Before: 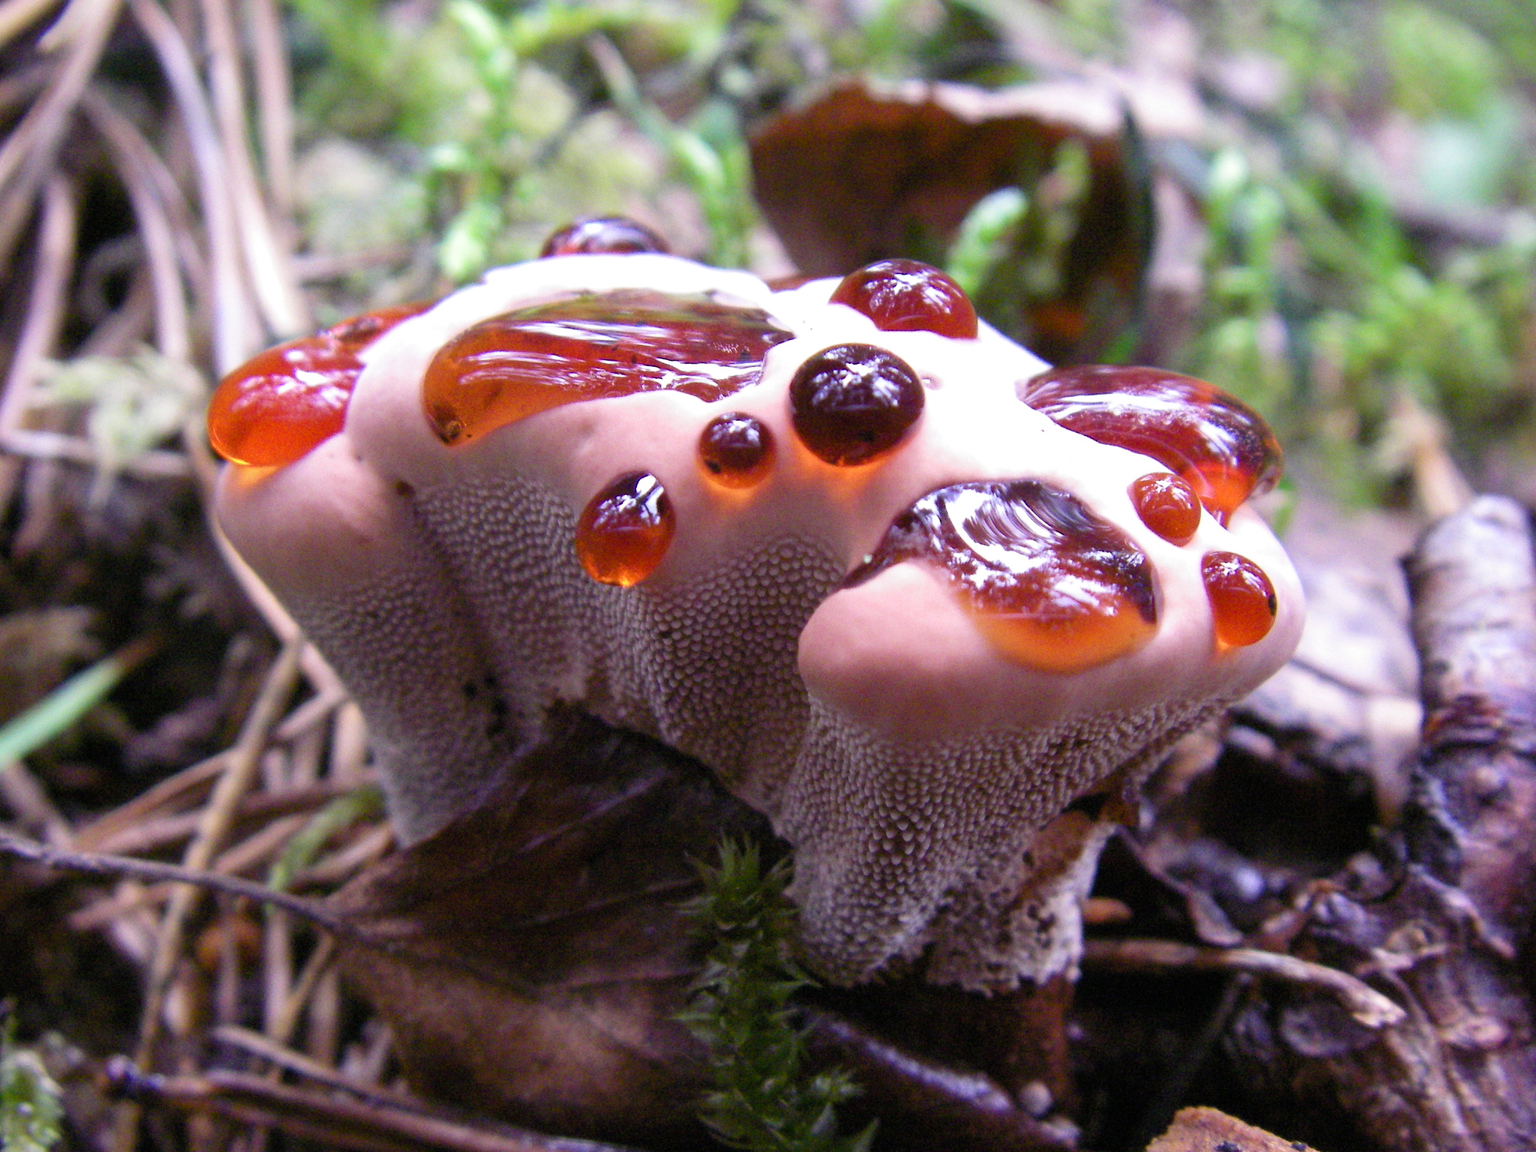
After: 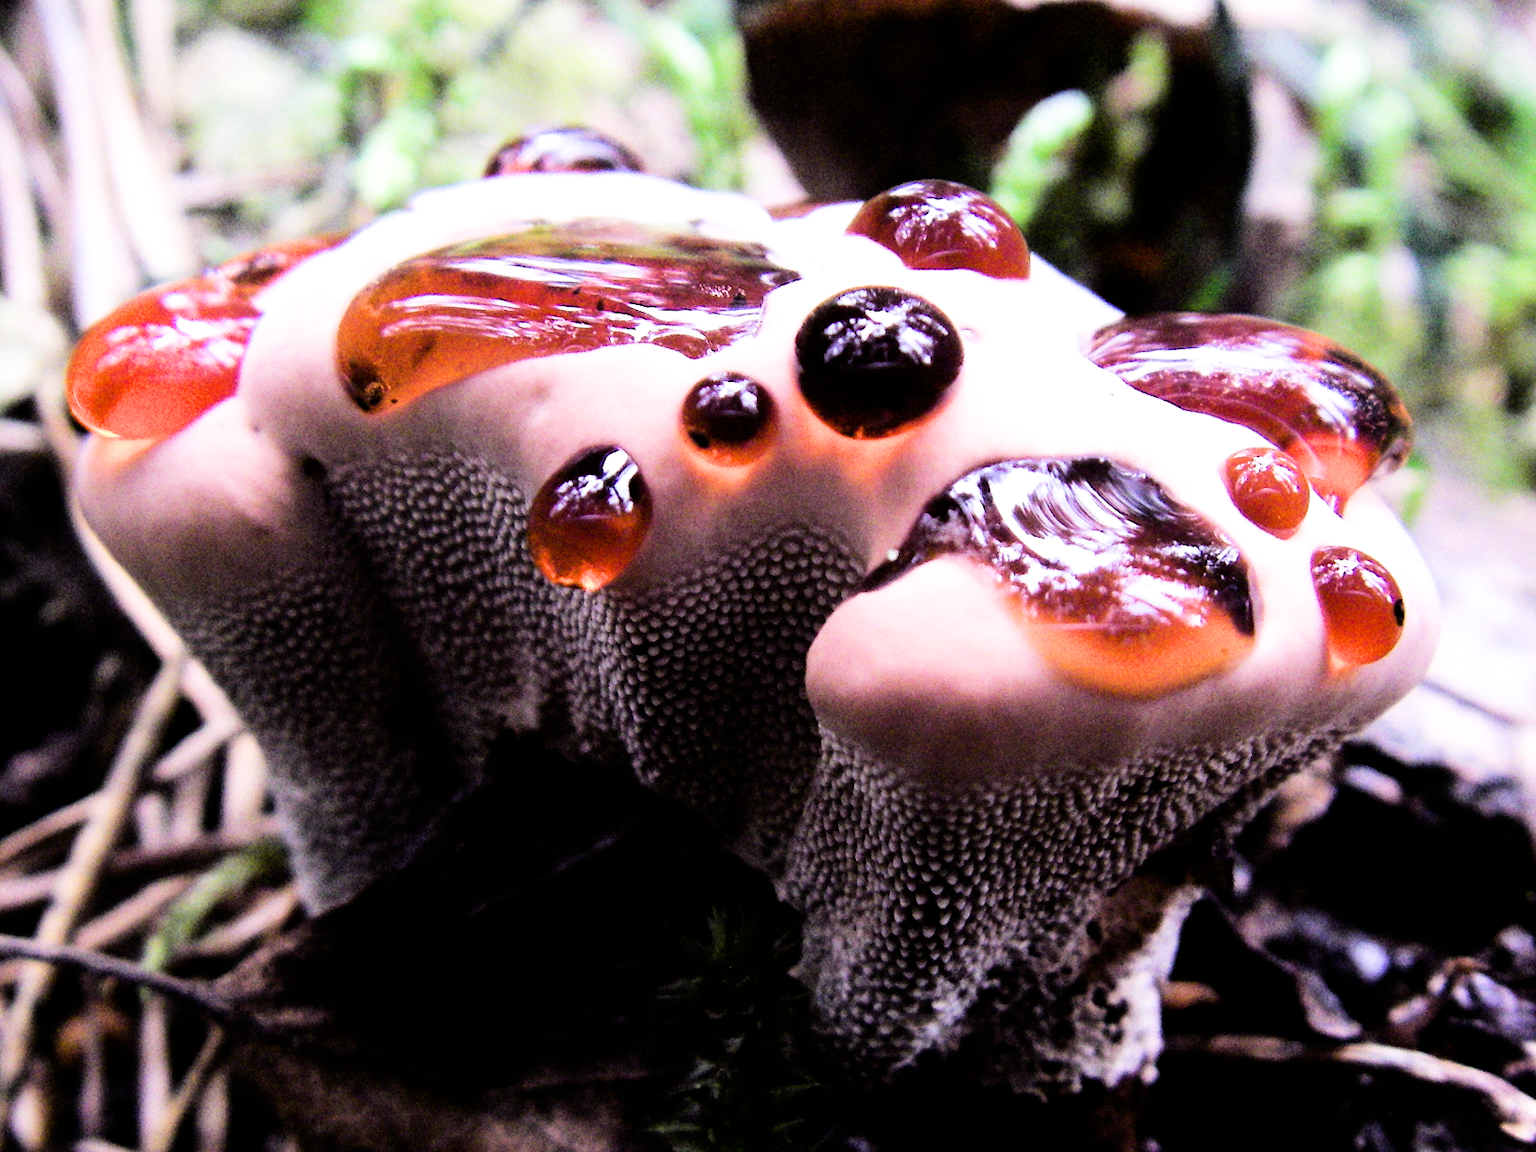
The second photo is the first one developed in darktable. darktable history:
tone equalizer: -8 EV -1.08 EV, -7 EV -1.01 EV, -6 EV -0.867 EV, -5 EV -0.578 EV, -3 EV 0.578 EV, -2 EV 0.867 EV, -1 EV 1.01 EV, +0 EV 1.08 EV, edges refinement/feathering 500, mask exposure compensation -1.57 EV, preserve details no
crop and rotate: left 10.071%, top 10.071%, right 10.02%, bottom 10.02%
filmic rgb: black relative exposure -5 EV, white relative exposure 3.5 EV, hardness 3.19, contrast 1.4, highlights saturation mix -30%
